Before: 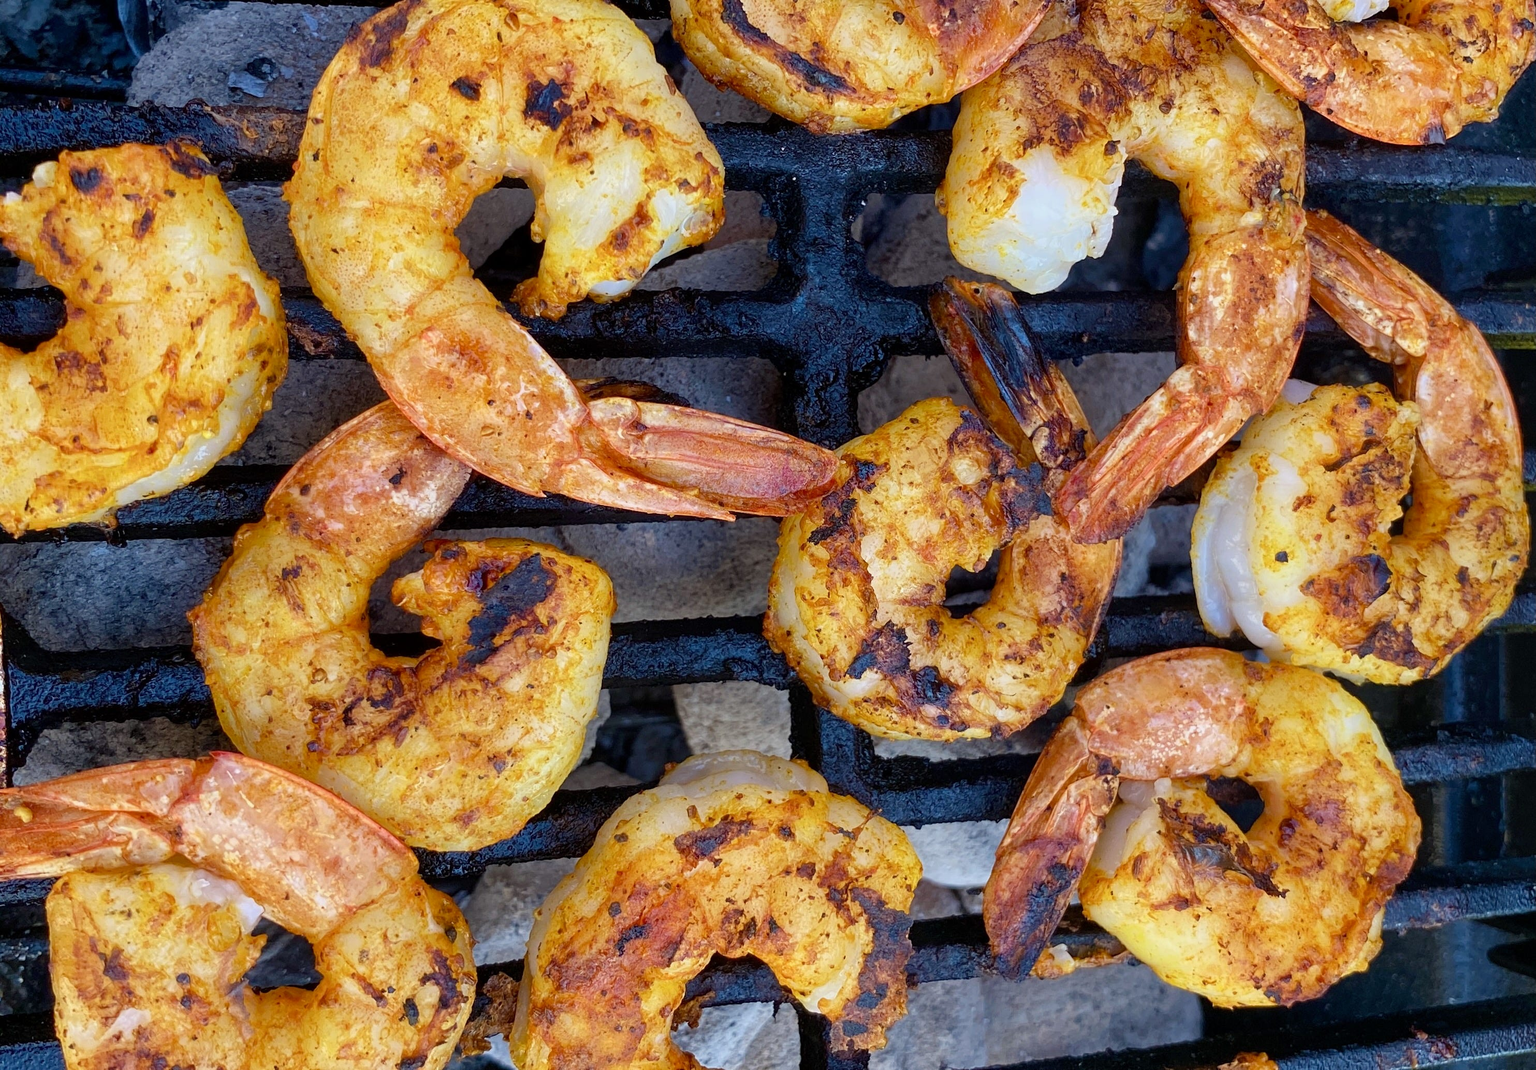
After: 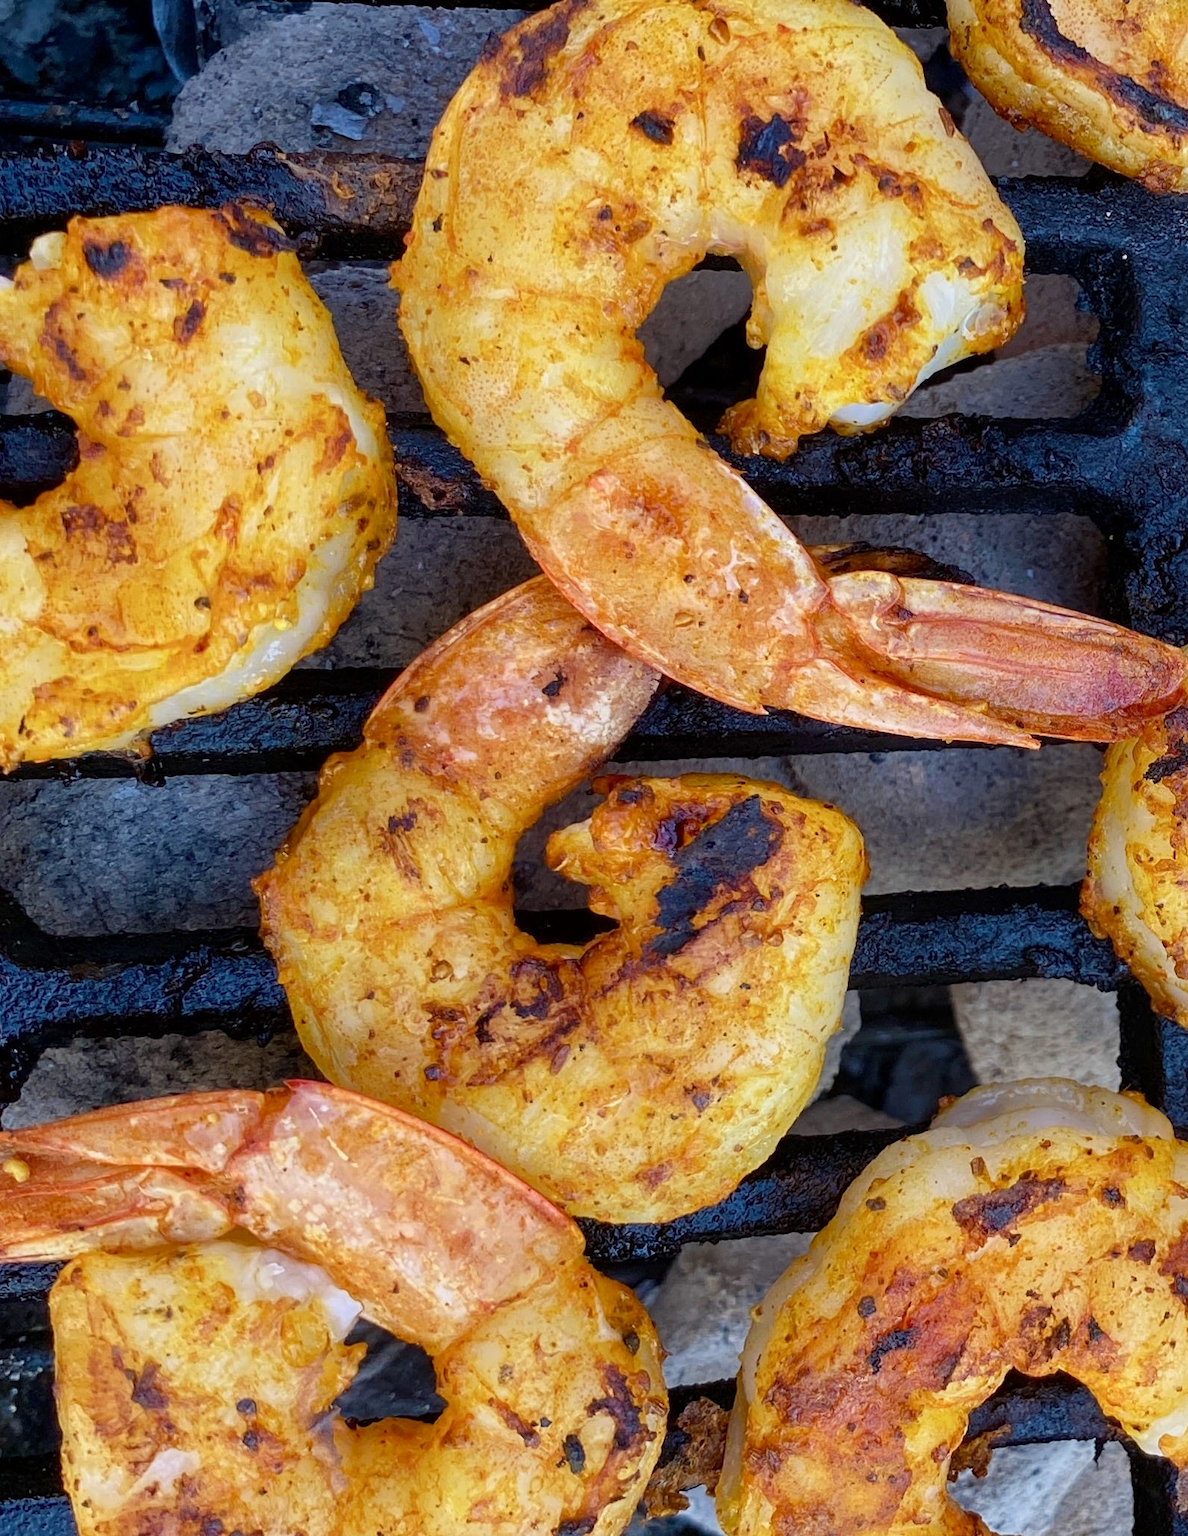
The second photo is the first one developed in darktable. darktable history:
crop: left 0.789%, right 45.363%, bottom 0.091%
